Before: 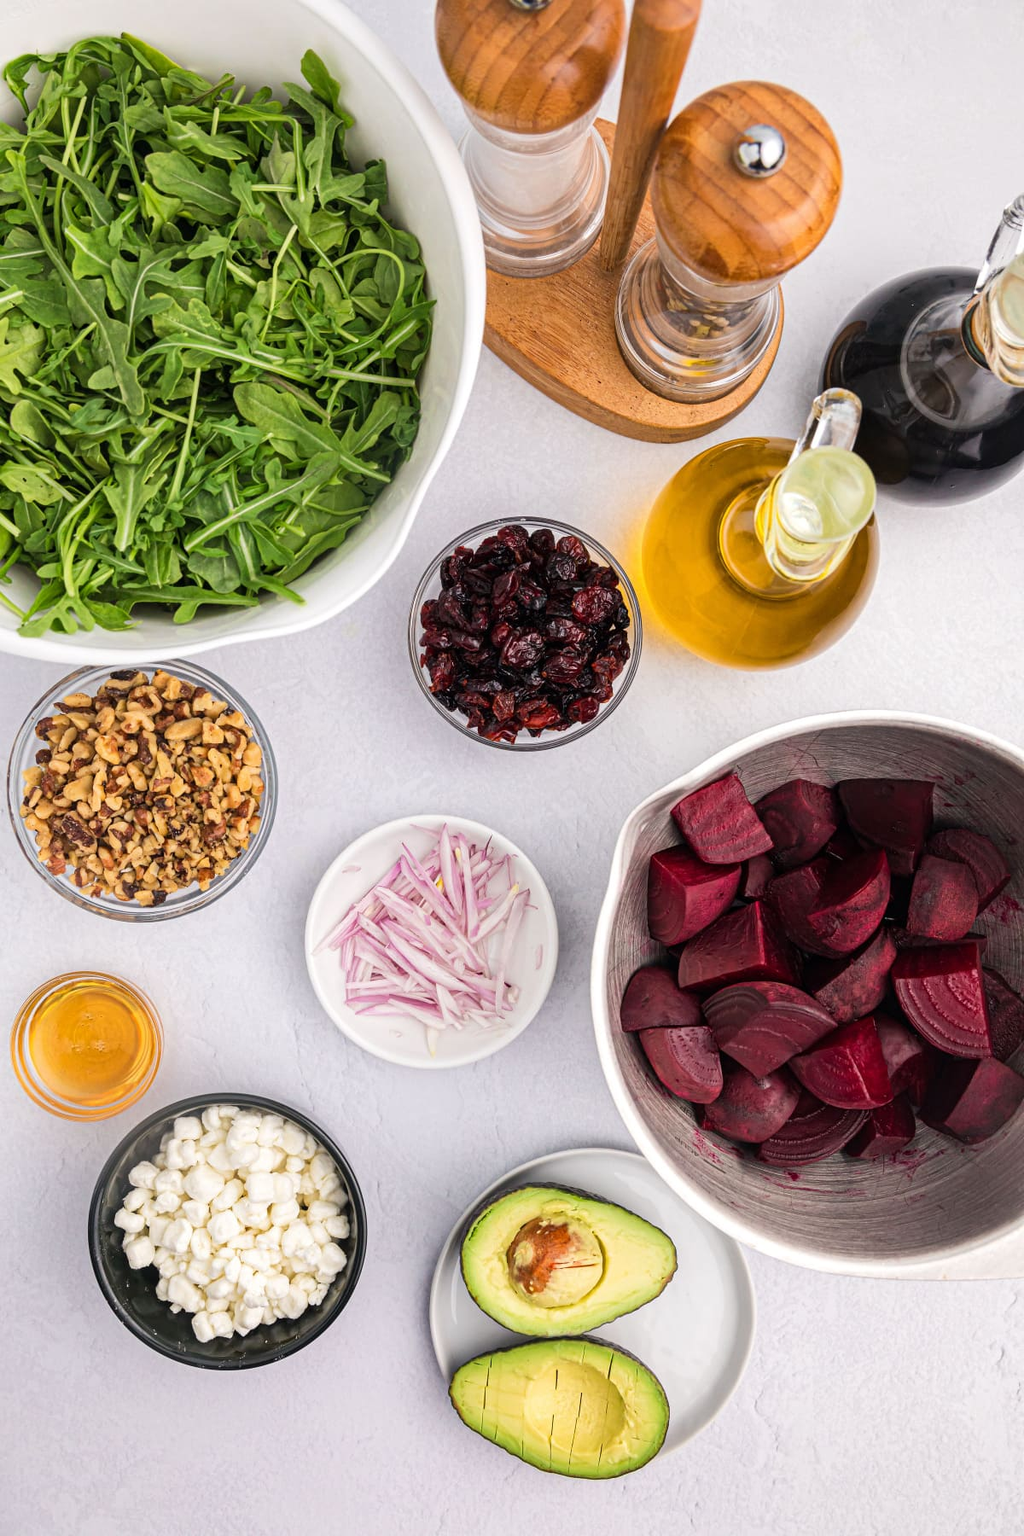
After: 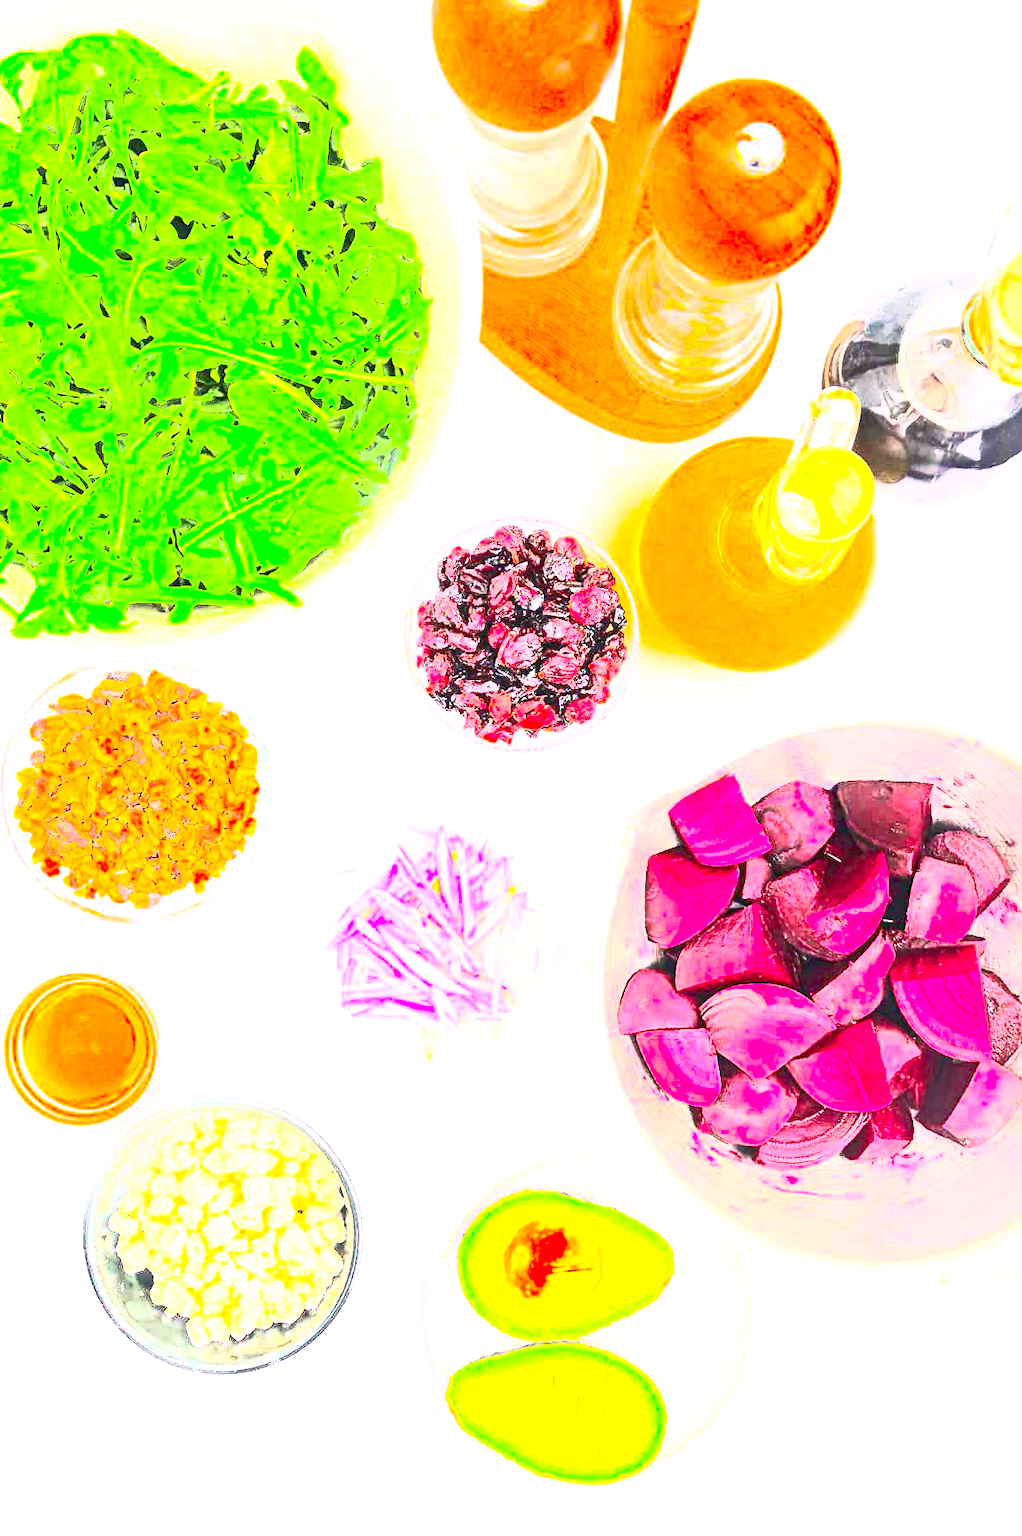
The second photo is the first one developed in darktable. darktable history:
exposure: black level correction 0, exposure 3.914 EV, compensate exposure bias true, compensate highlight preservation false
crop and rotate: left 0.659%, top 0.203%, bottom 0.282%
contrast brightness saturation: contrast 0.844, brightness 0.607, saturation 0.594
